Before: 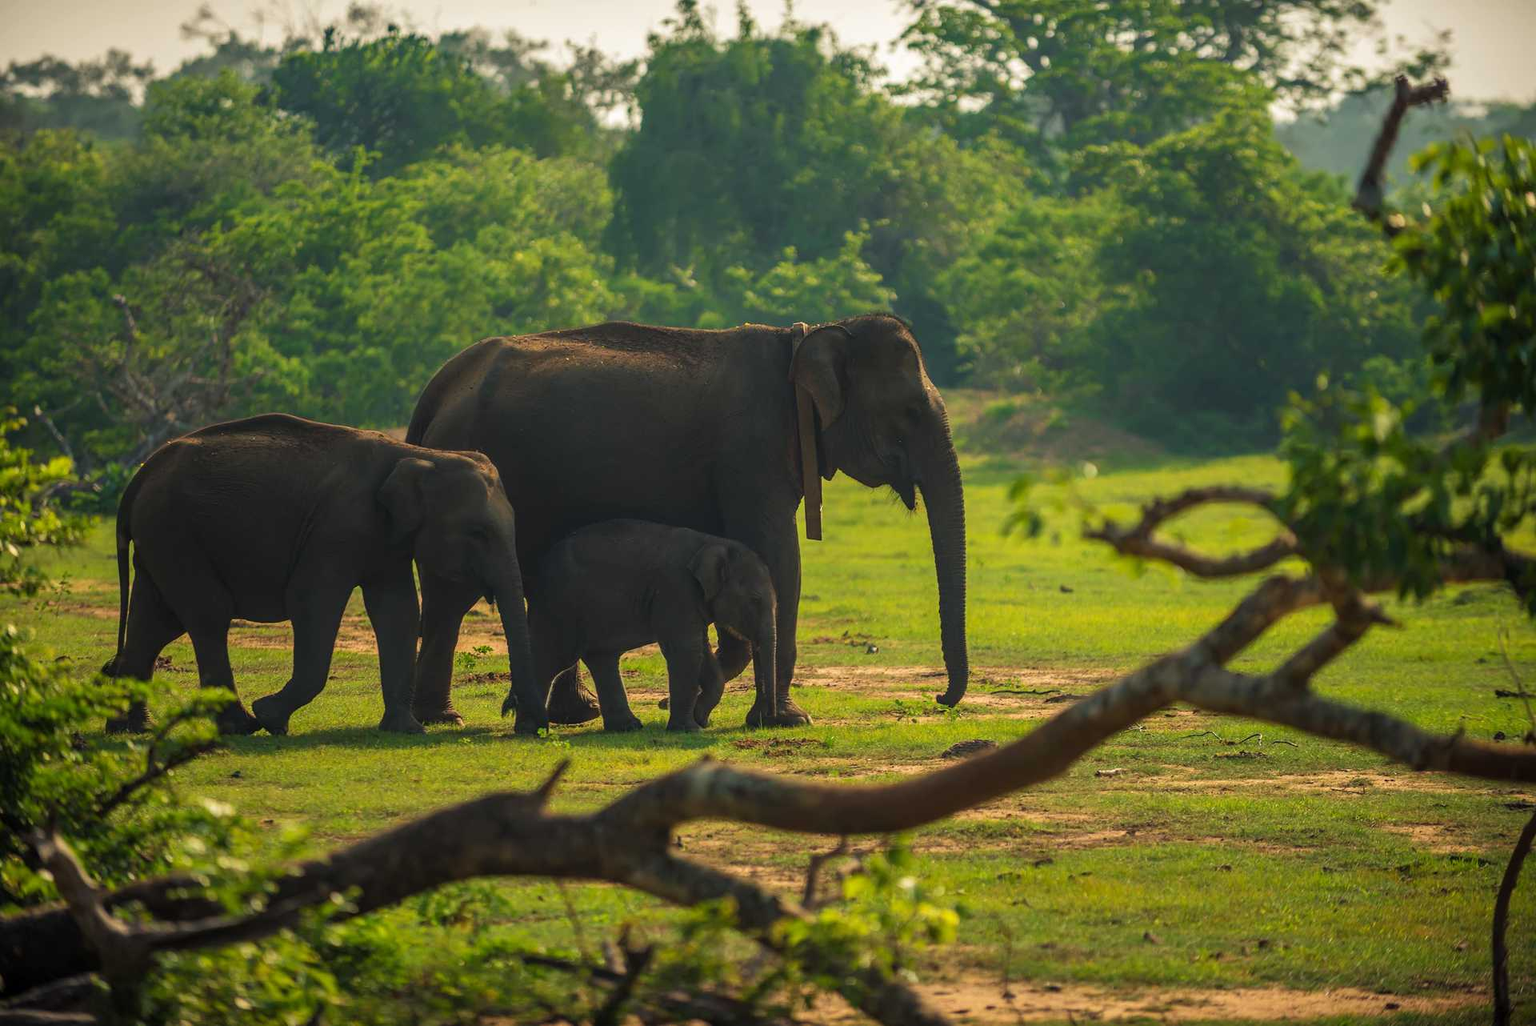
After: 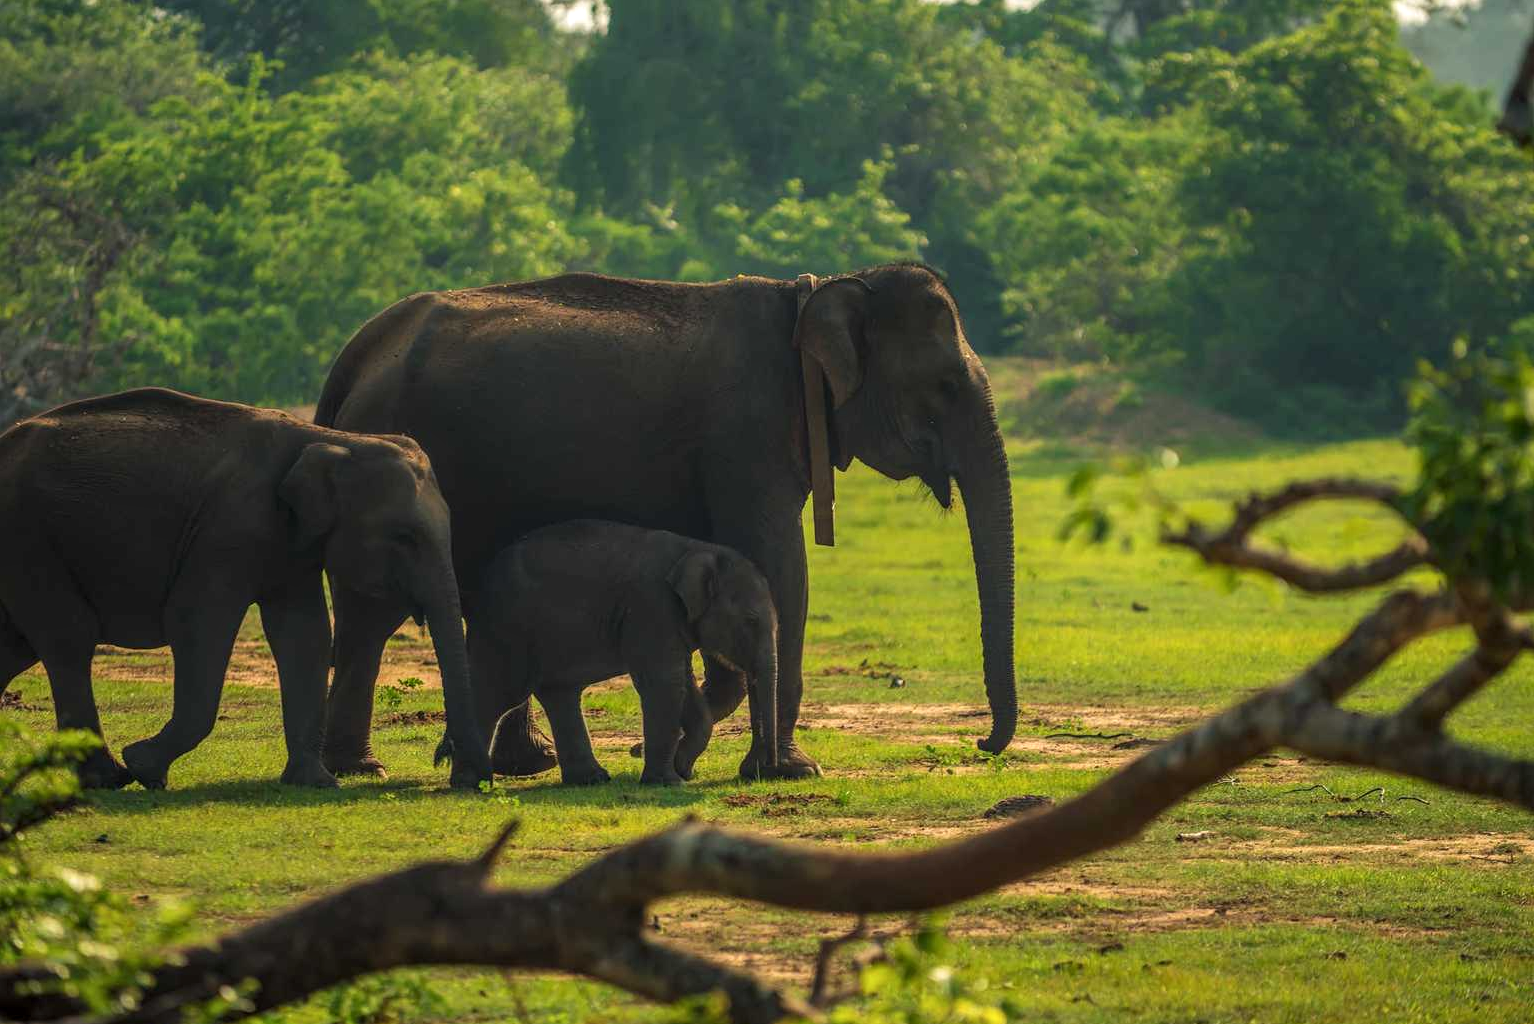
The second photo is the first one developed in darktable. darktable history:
rgb levels: preserve colors max RGB
crop and rotate: left 10.071%, top 10.071%, right 10.02%, bottom 10.02%
local contrast: on, module defaults
